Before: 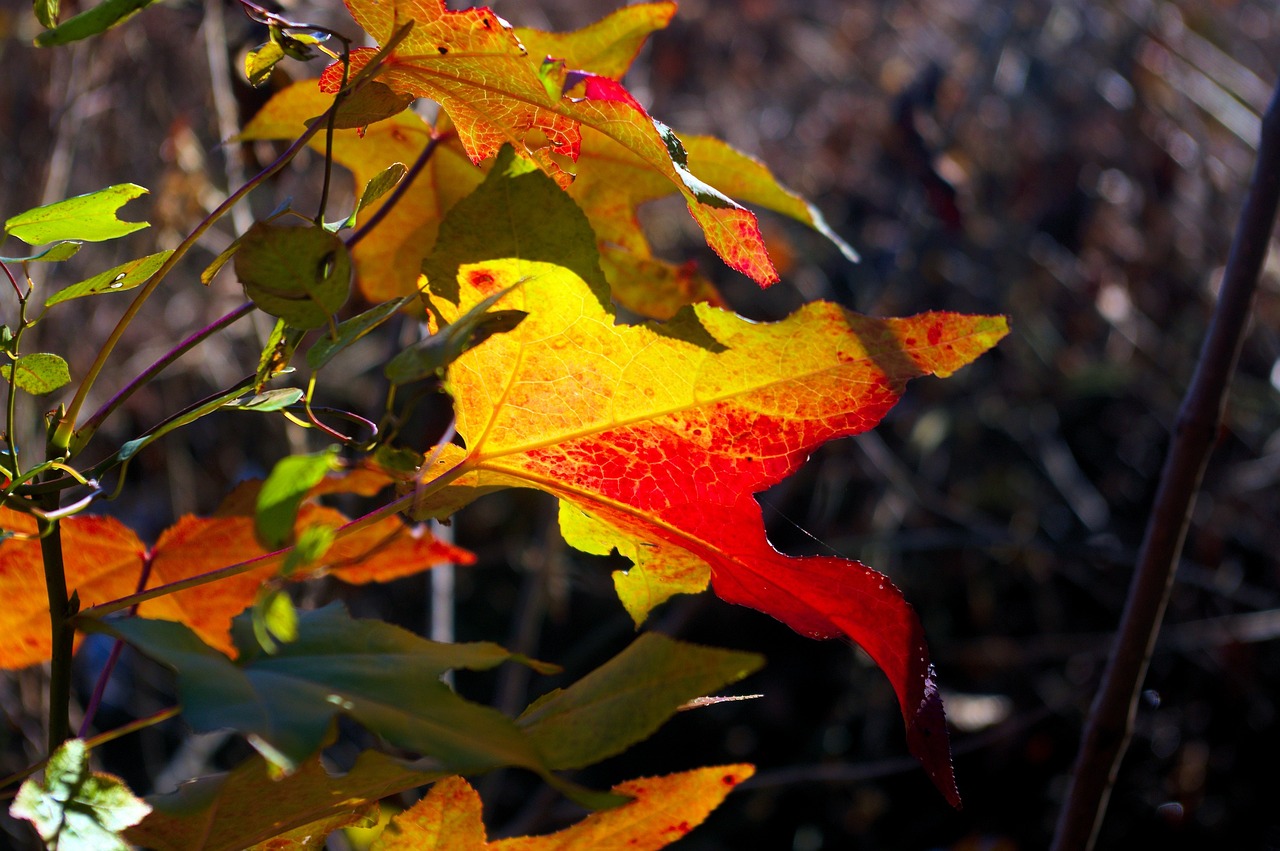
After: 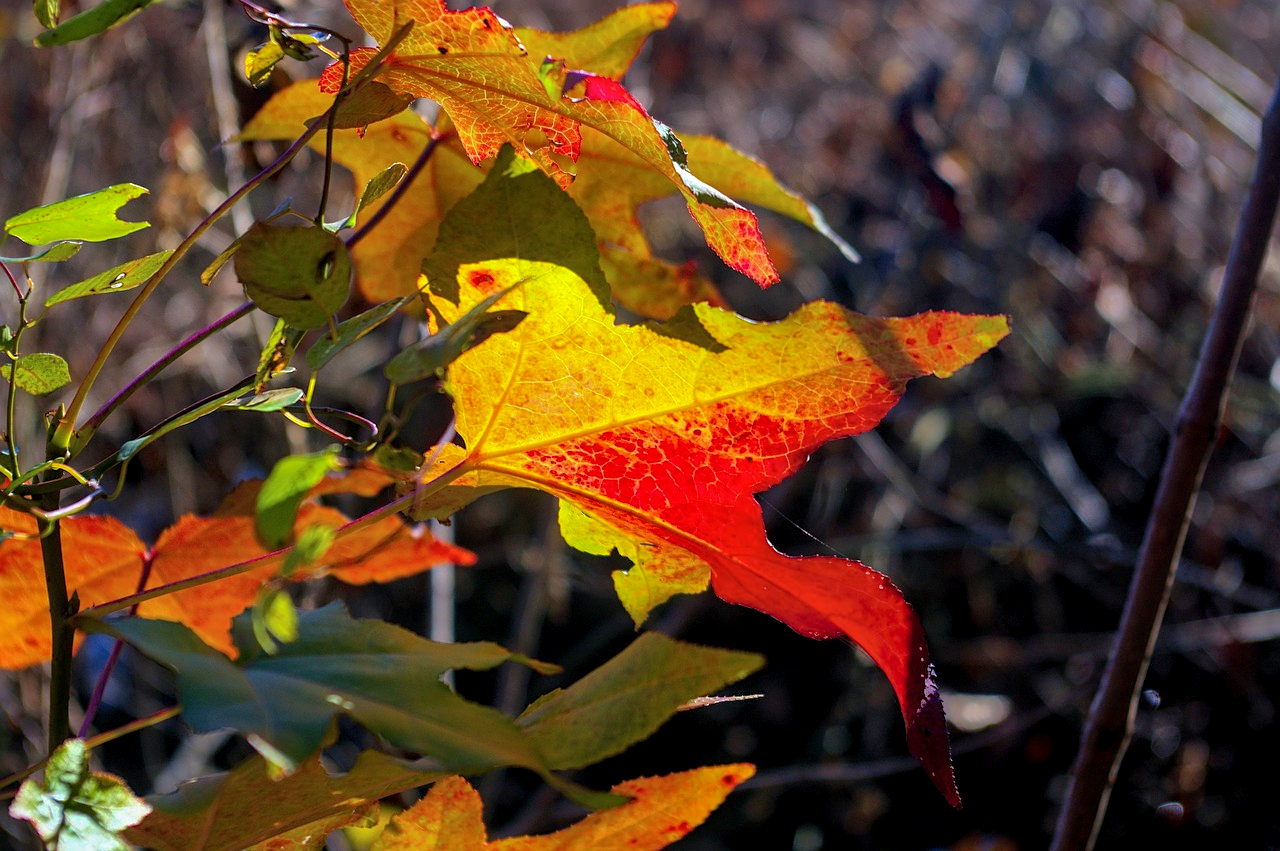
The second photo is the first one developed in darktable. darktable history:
sharpen: amount 0.2
shadows and highlights: on, module defaults
local contrast: on, module defaults
